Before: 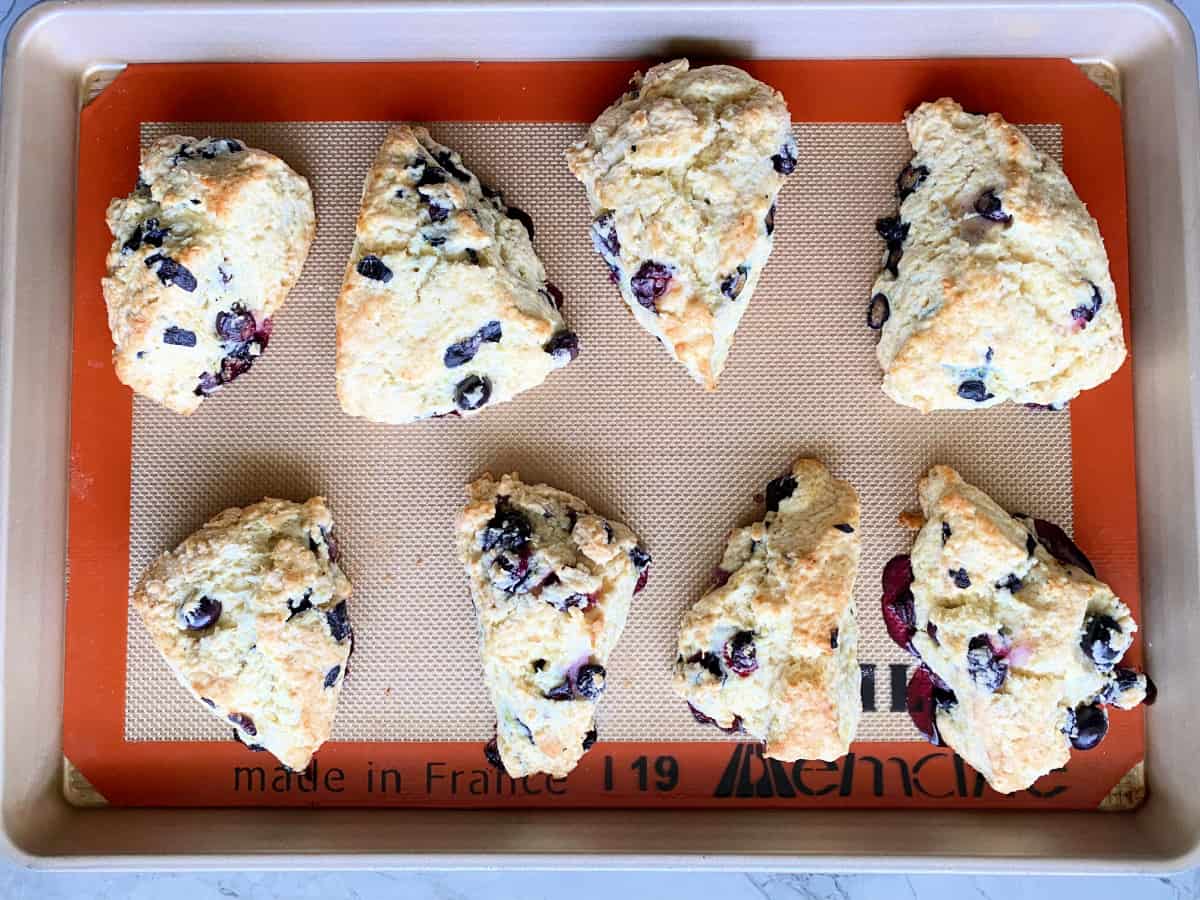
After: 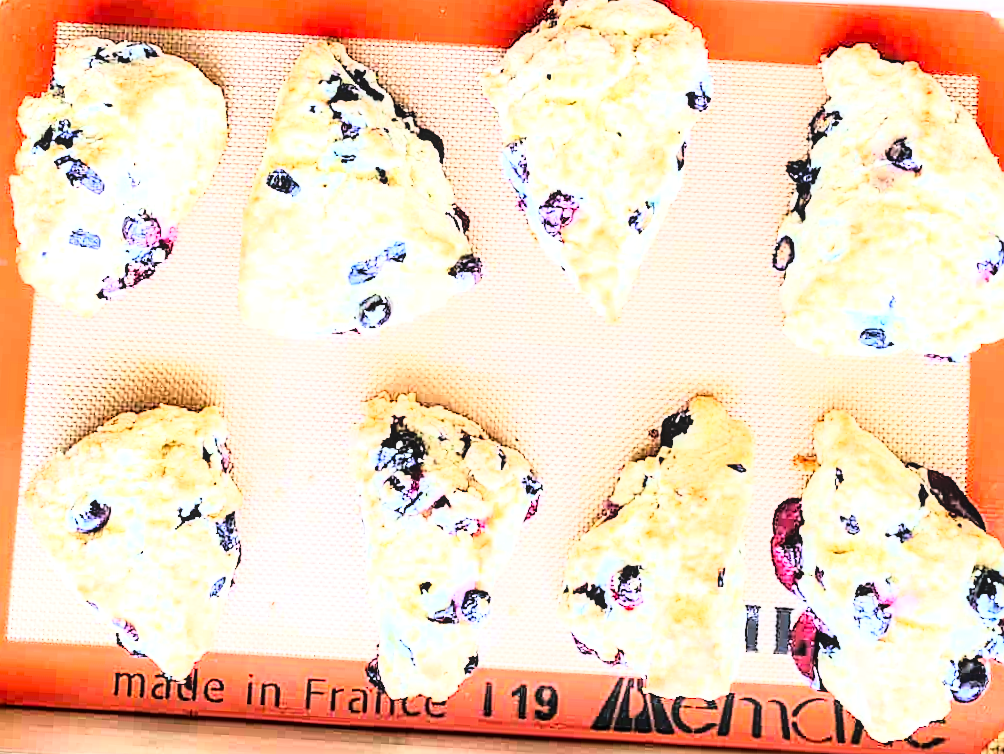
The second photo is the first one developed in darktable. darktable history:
crop and rotate: angle -3.26°, left 5.428%, top 5.214%, right 4.647%, bottom 4.734%
tone equalizer: -7 EV 0.154 EV, -6 EV 0.625 EV, -5 EV 1.14 EV, -4 EV 1.32 EV, -3 EV 1.13 EV, -2 EV 0.6 EV, -1 EV 0.163 EV, edges refinement/feathering 500, mask exposure compensation -1.57 EV, preserve details no
local contrast: on, module defaults
exposure: black level correction 0, exposure 0.692 EV, compensate highlight preservation false
base curve: curves: ch0 [(0, 0) (0.012, 0.01) (0.073, 0.168) (0.31, 0.711) (0.645, 0.957) (1, 1)]
sharpen: on, module defaults
